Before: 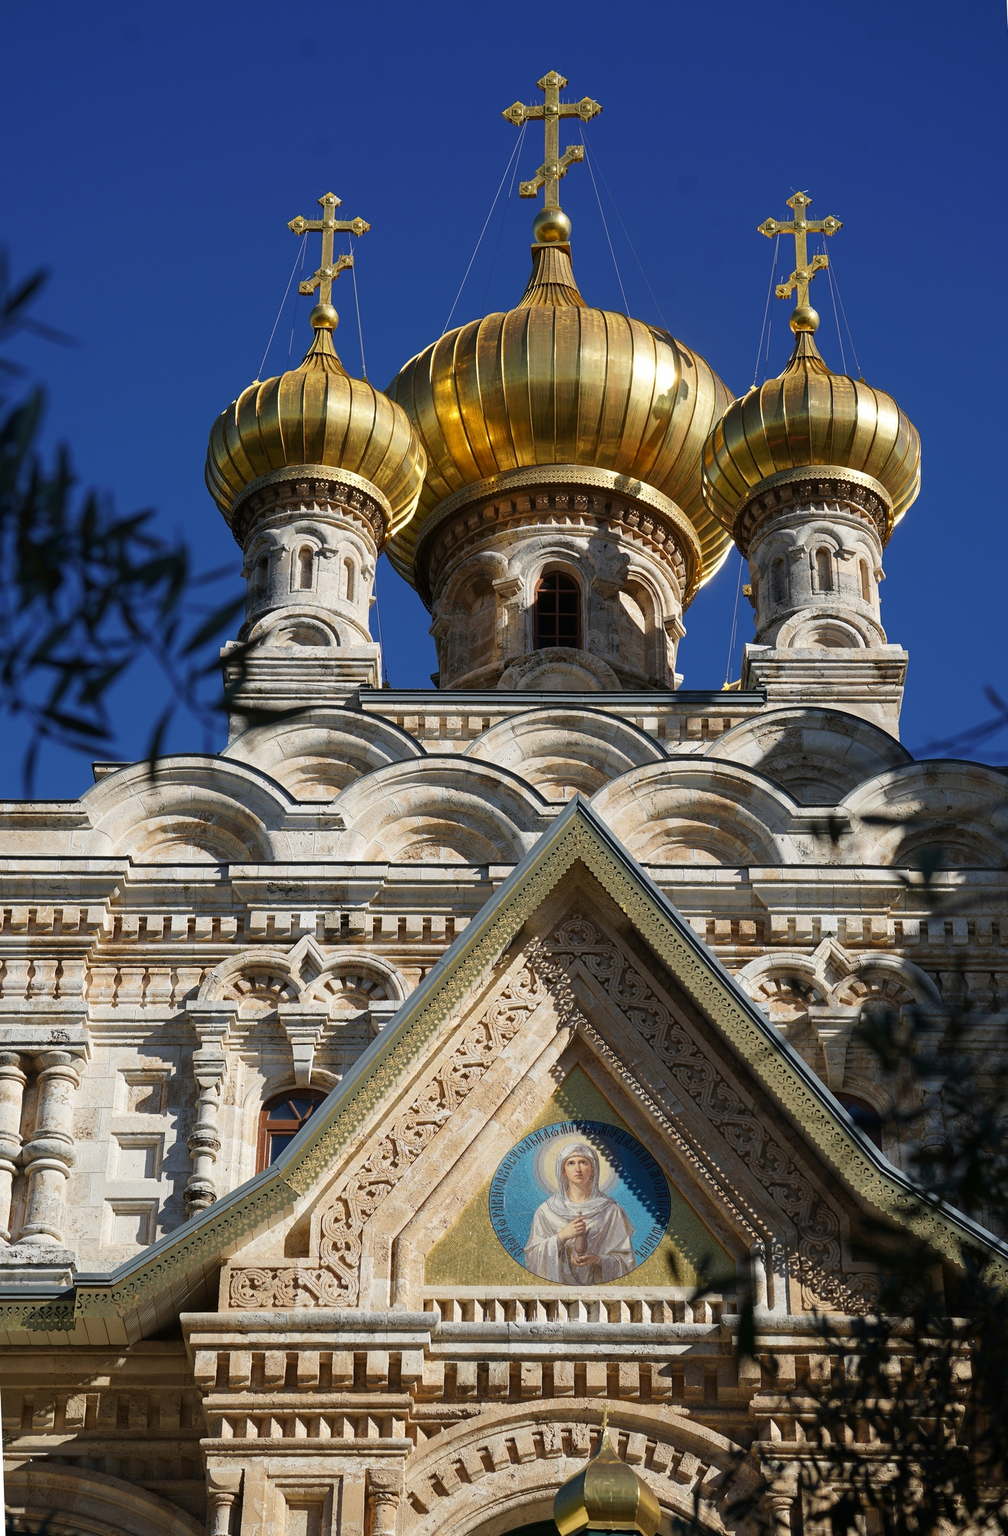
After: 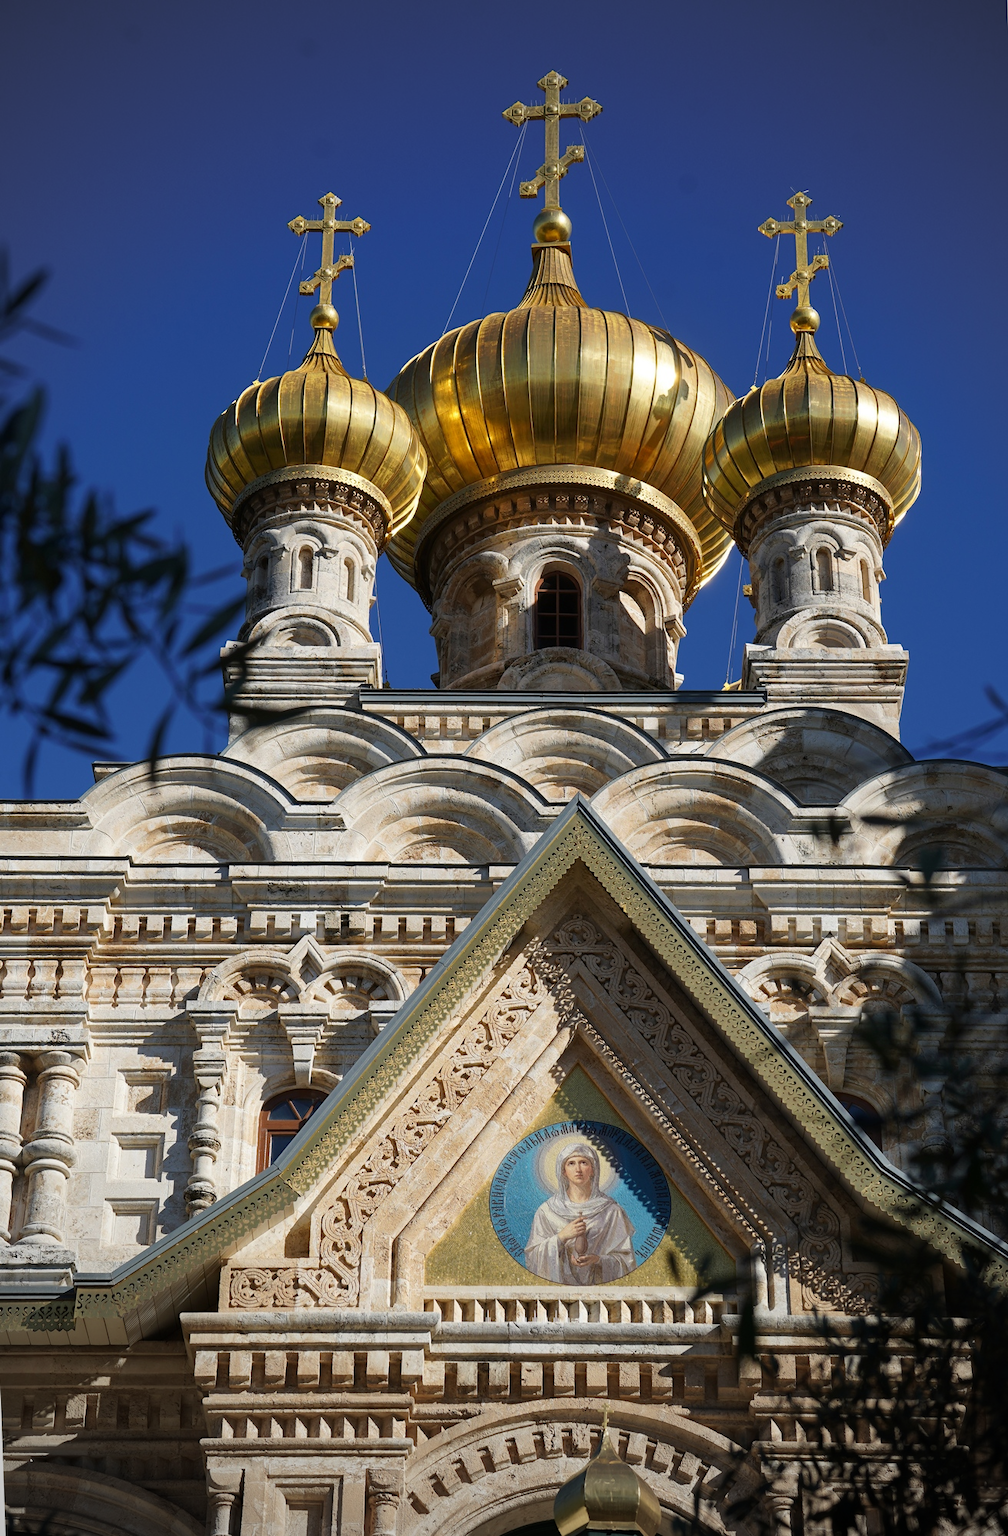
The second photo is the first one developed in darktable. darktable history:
vignetting: fall-off start 71.53%
